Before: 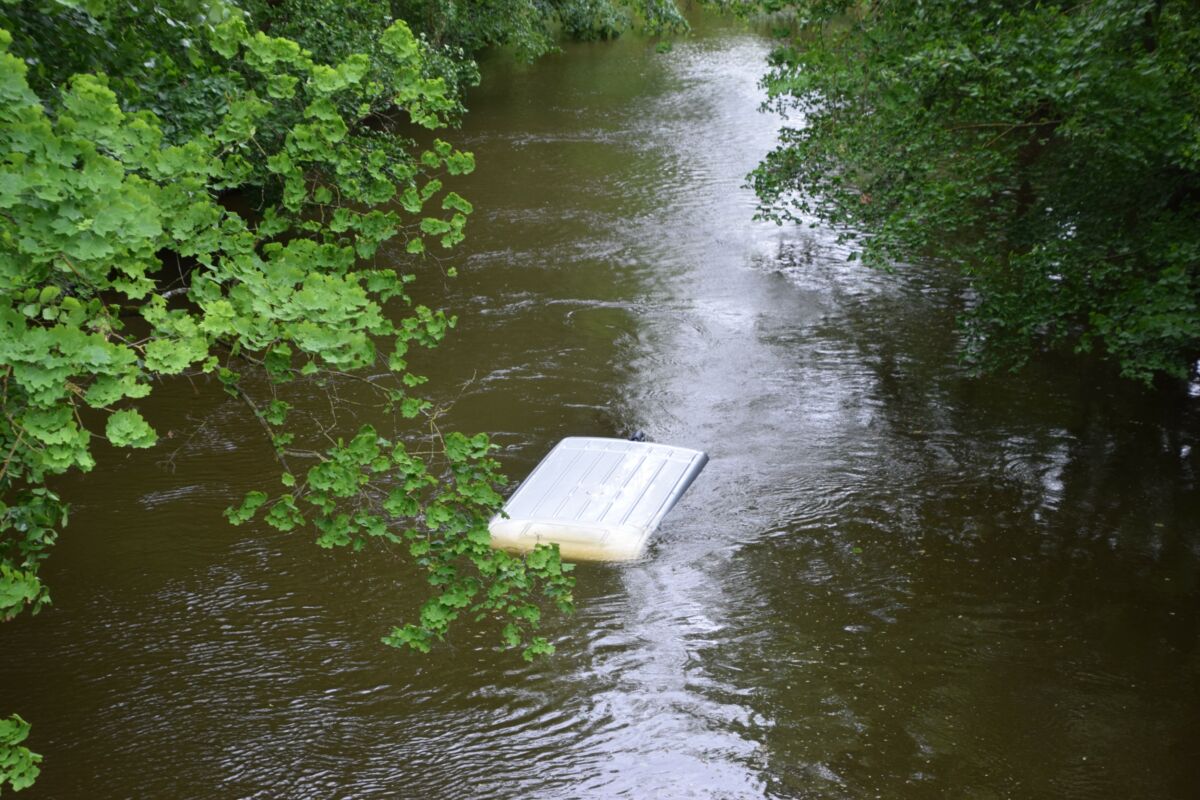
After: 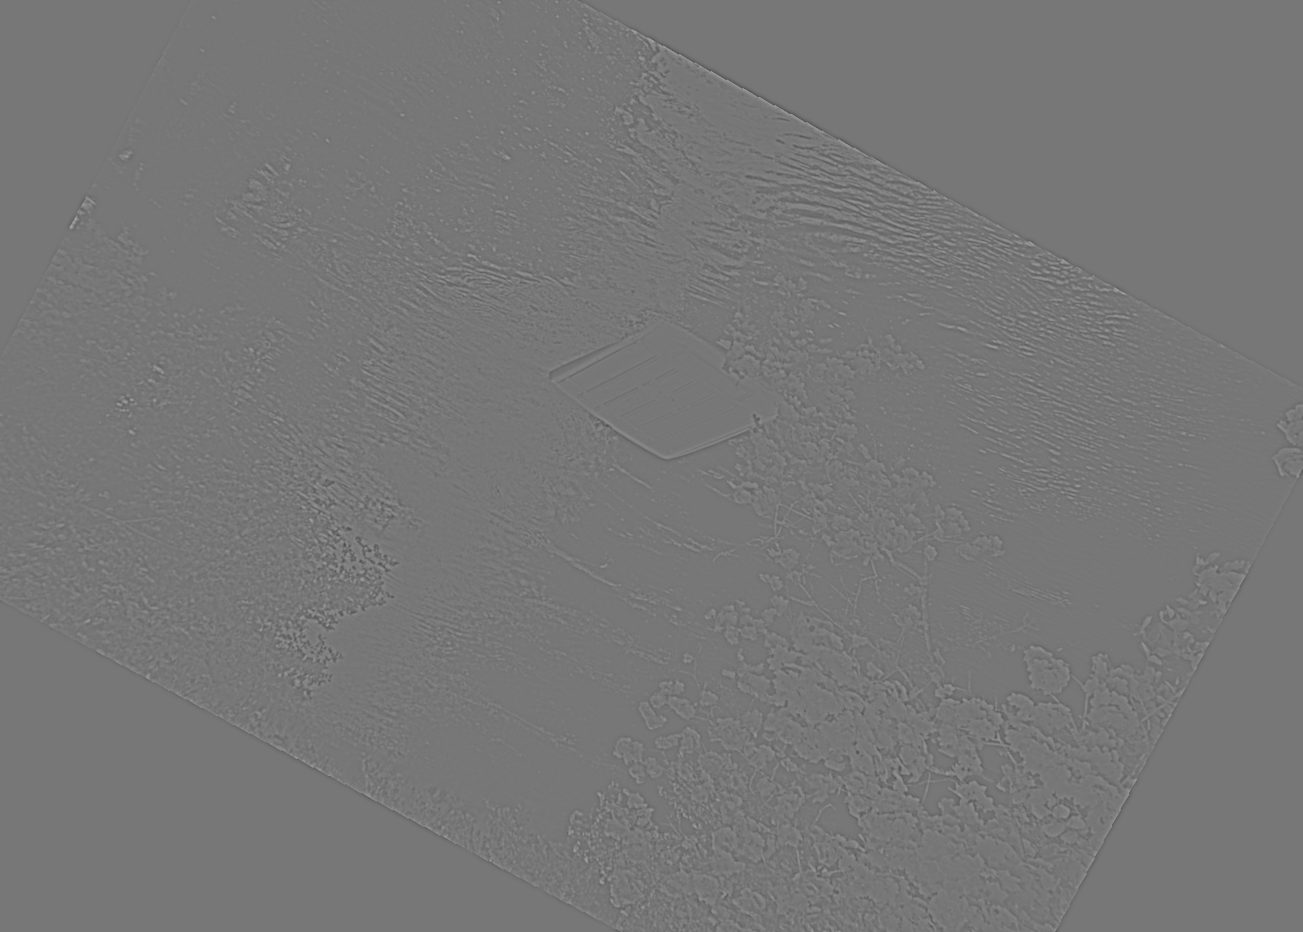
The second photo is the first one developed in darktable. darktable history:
highpass: sharpness 9.84%, contrast boost 9.94%
rotate and perspective: rotation -3.18°, automatic cropping off
crop and rotate: angle 148.68°, left 9.111%, top 15.603%, right 4.588%, bottom 17.041%
